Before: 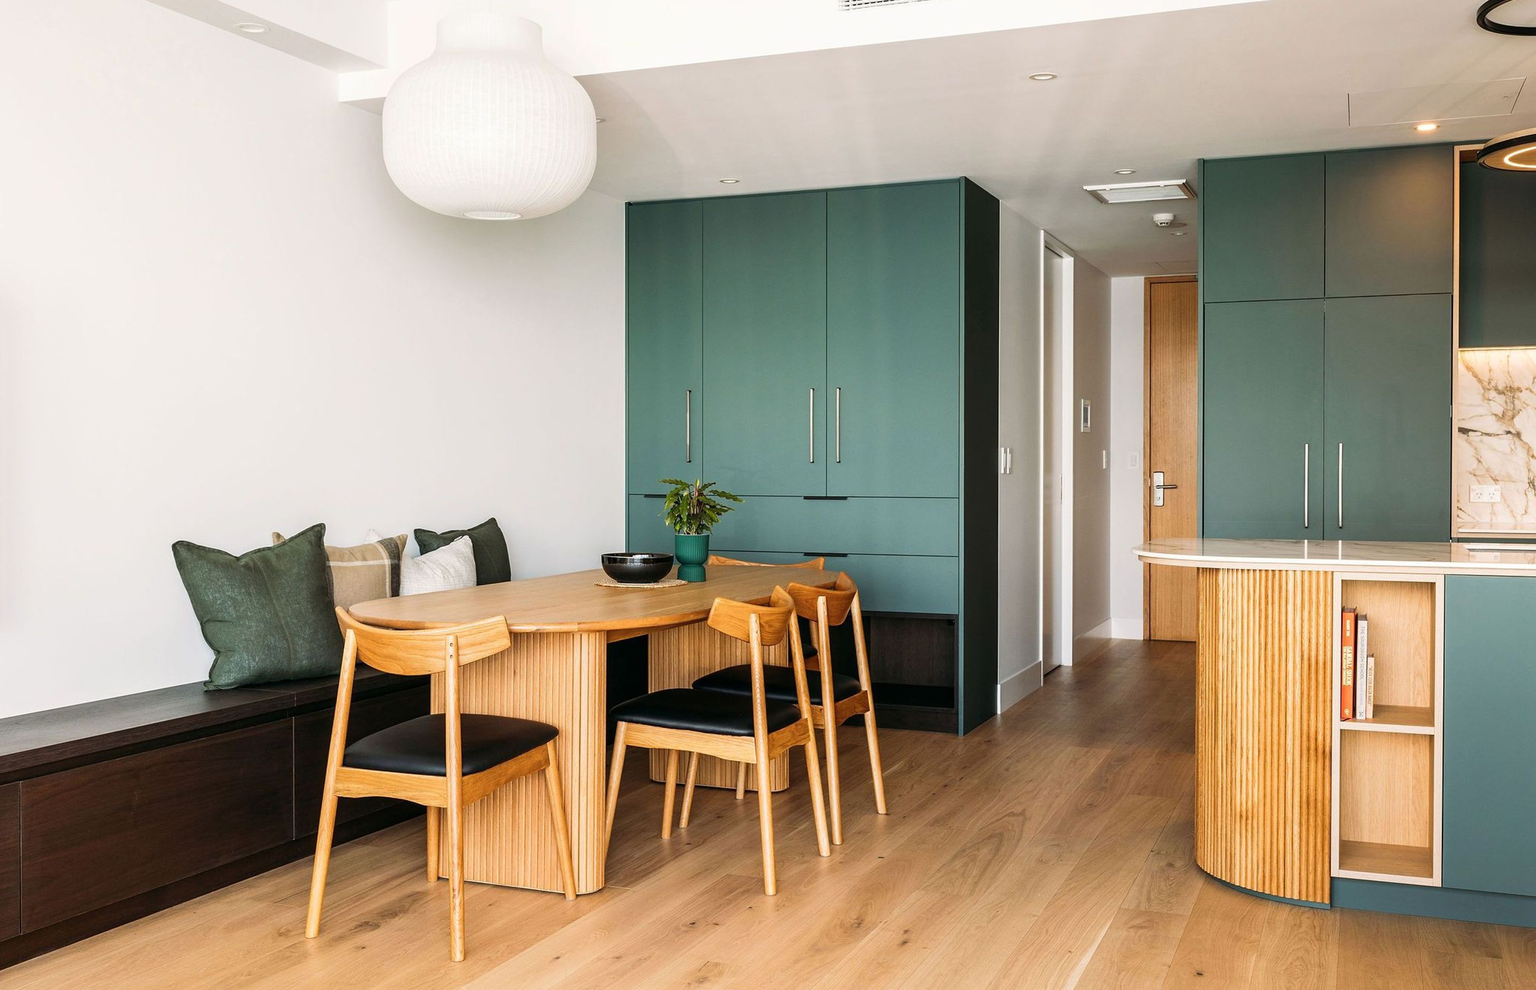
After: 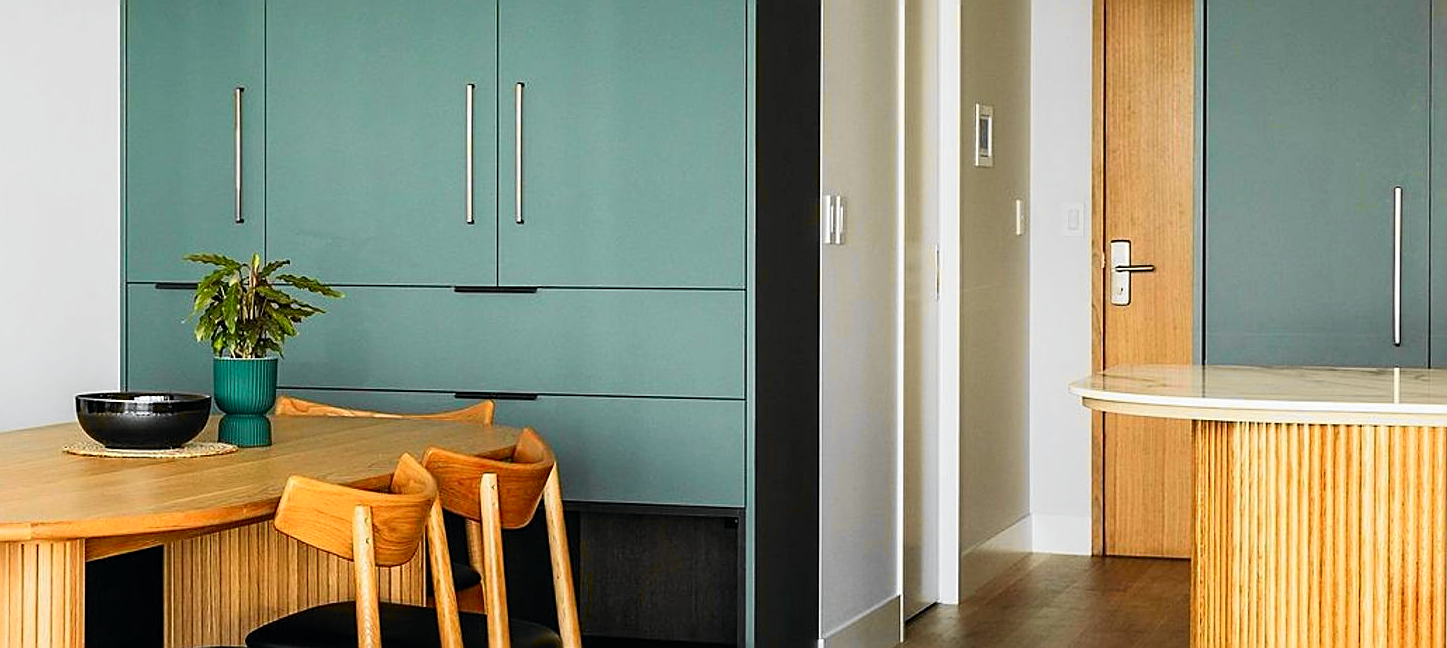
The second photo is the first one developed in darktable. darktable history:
crop: left 36.535%, top 34.713%, right 13.209%, bottom 30.35%
tone curve: curves: ch0 [(0, 0) (0.071, 0.058) (0.266, 0.268) (0.498, 0.542) (0.766, 0.807) (1, 0.983)]; ch1 [(0, 0) (0.346, 0.307) (0.408, 0.387) (0.463, 0.465) (0.482, 0.493) (0.502, 0.499) (0.517, 0.502) (0.55, 0.548) (0.597, 0.61) (0.651, 0.698) (1, 1)]; ch2 [(0, 0) (0.346, 0.34) (0.434, 0.46) (0.485, 0.494) (0.5, 0.498) (0.517, 0.506) (0.526, 0.539) (0.583, 0.603) (0.625, 0.659) (1, 1)], color space Lab, independent channels, preserve colors none
sharpen: on, module defaults
